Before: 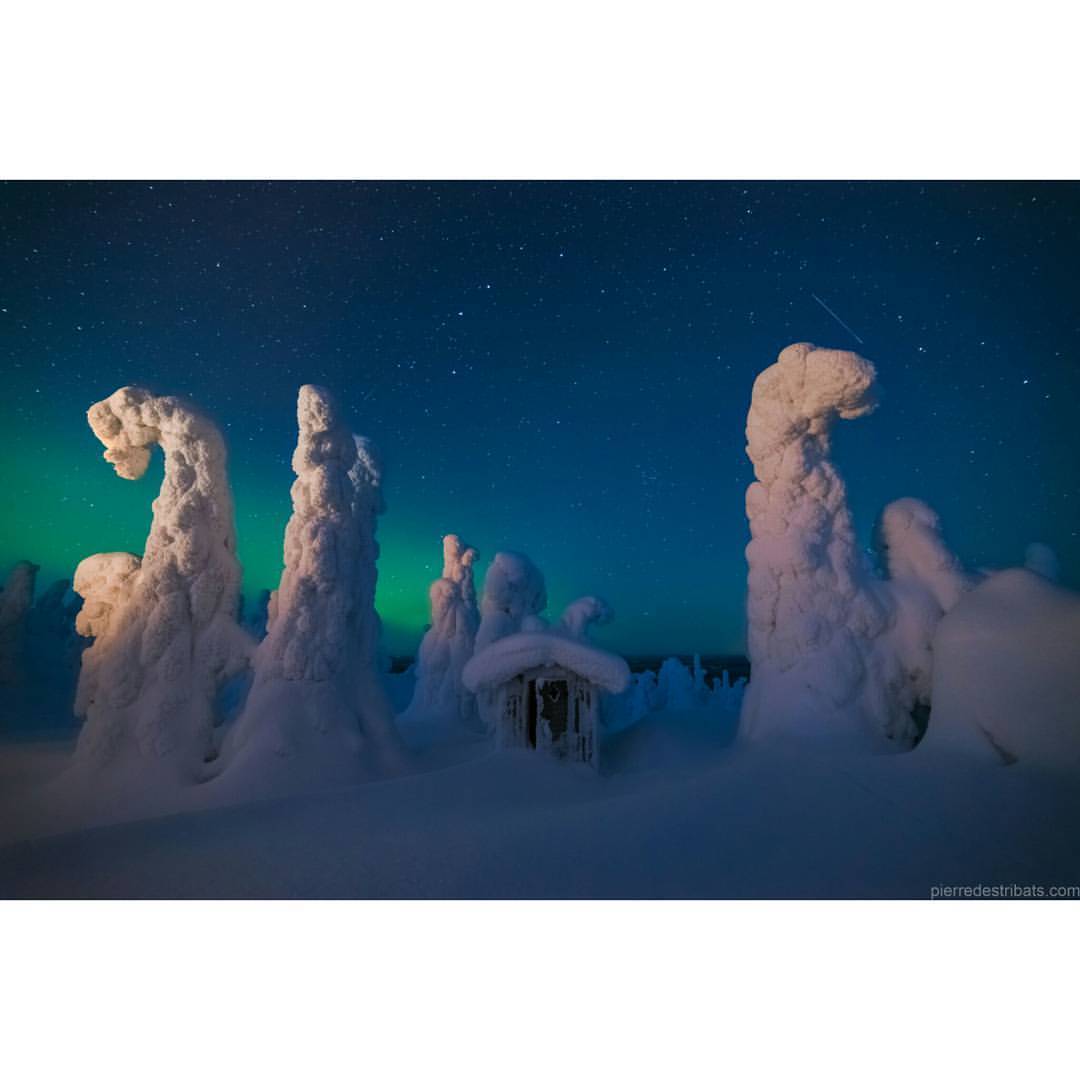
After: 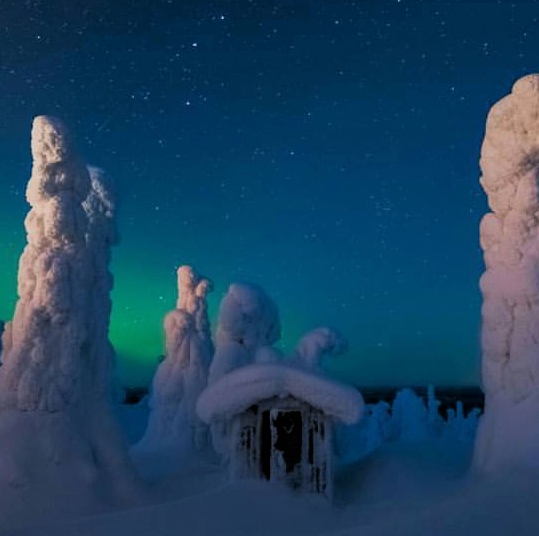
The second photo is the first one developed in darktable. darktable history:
crop: left 24.643%, top 24.977%, right 25.416%, bottom 25.383%
exposure: exposure 0.224 EV, compensate highlight preservation false
tone equalizer: -8 EV 0.001 EV, -7 EV -0.002 EV, -6 EV 0.002 EV, -5 EV -0.023 EV, -4 EV -0.147 EV, -3 EV -0.166 EV, -2 EV 0.267 EV, -1 EV 0.727 EV, +0 EV 0.522 EV, edges refinement/feathering 500, mask exposure compensation -1.57 EV, preserve details no
filmic rgb: black relative exposure -6.11 EV, white relative exposure 6.95 EV, hardness 2.23, color science v6 (2022)
